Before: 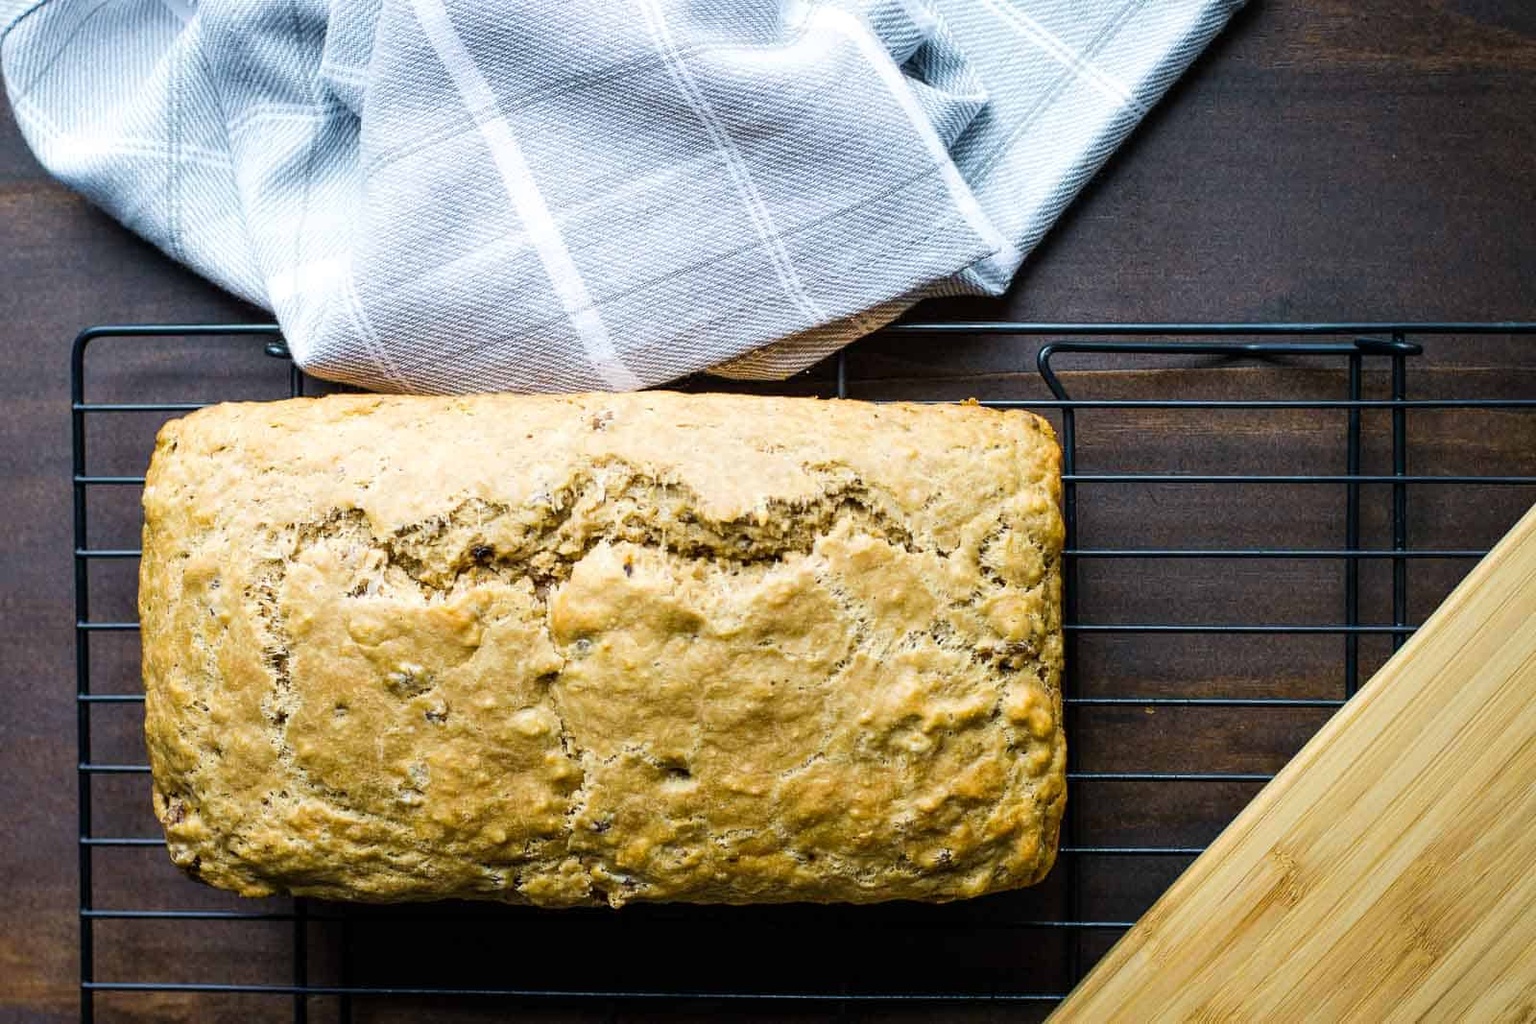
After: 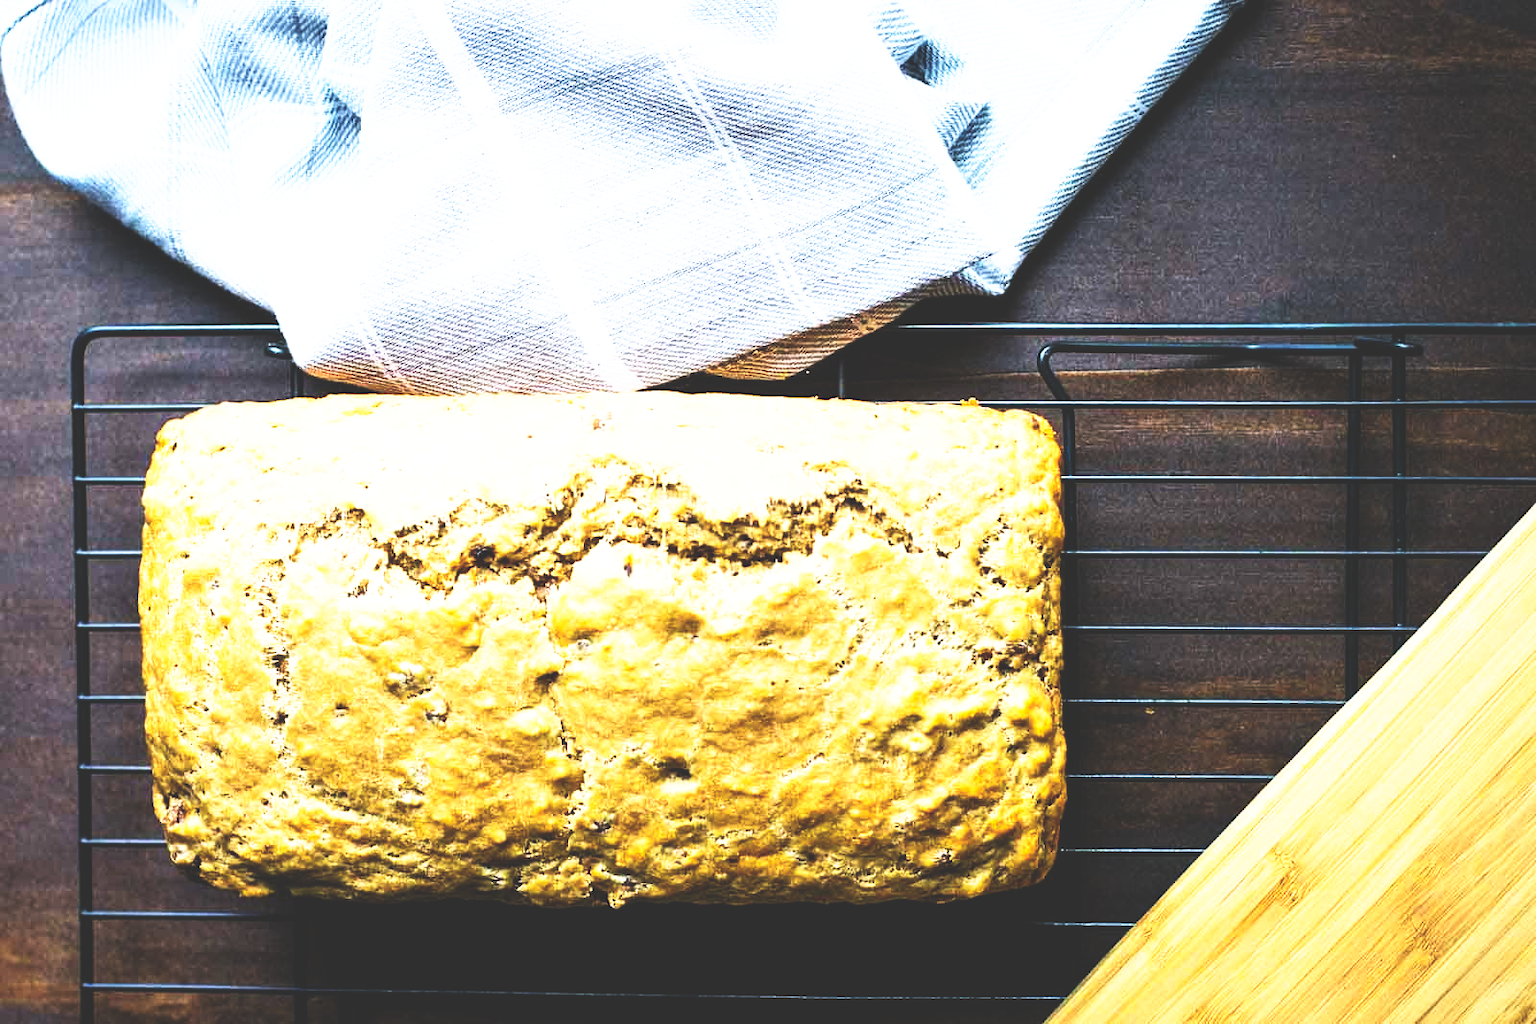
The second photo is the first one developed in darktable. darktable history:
base curve: curves: ch0 [(0, 0.036) (0.007, 0.037) (0.604, 0.887) (1, 1)], preserve colors none
contrast brightness saturation: contrast 0.136
exposure: black level correction 0, exposure 0.498 EV, compensate highlight preservation false
